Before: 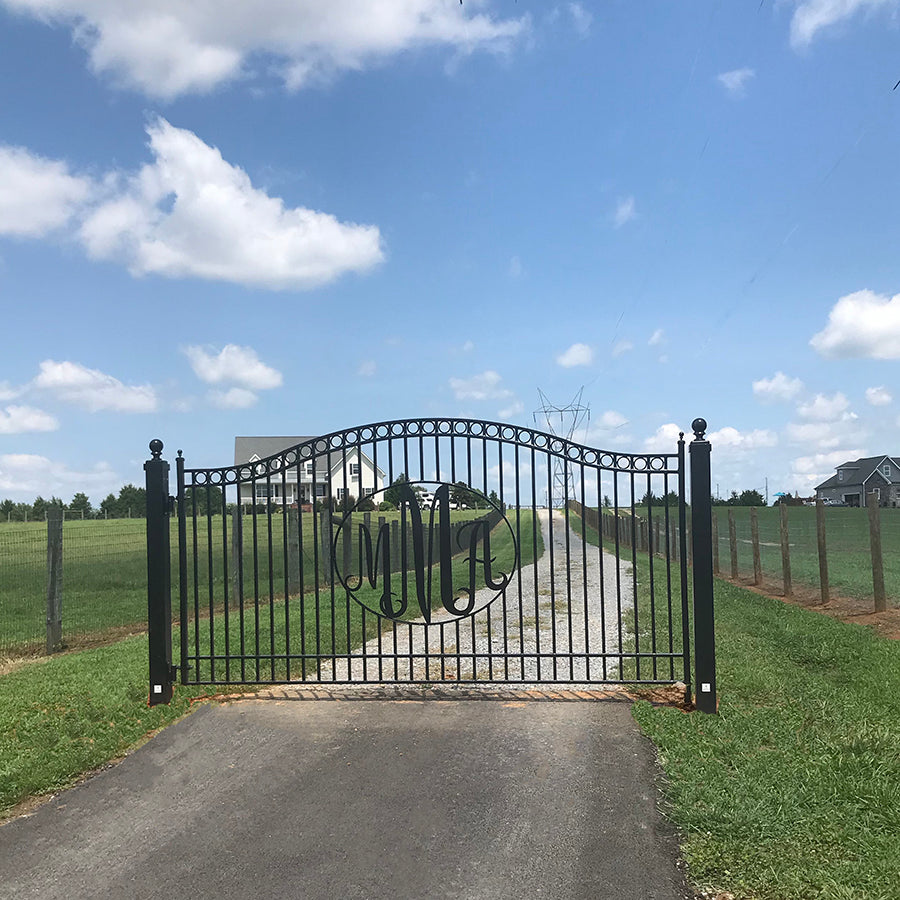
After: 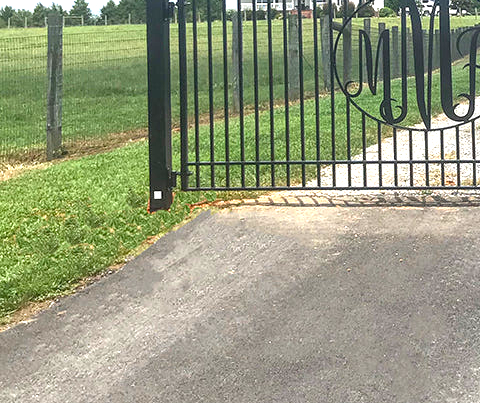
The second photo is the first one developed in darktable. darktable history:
crop and rotate: top 54.926%, right 46.633%, bottom 0.209%
color balance rgb: shadows lift › chroma 0.789%, shadows lift › hue 110°, perceptual saturation grading › global saturation 10.449%, global vibrance 9.23%
exposure: black level correction 0, exposure 1.102 EV, compensate exposure bias true, compensate highlight preservation false
local contrast: on, module defaults
